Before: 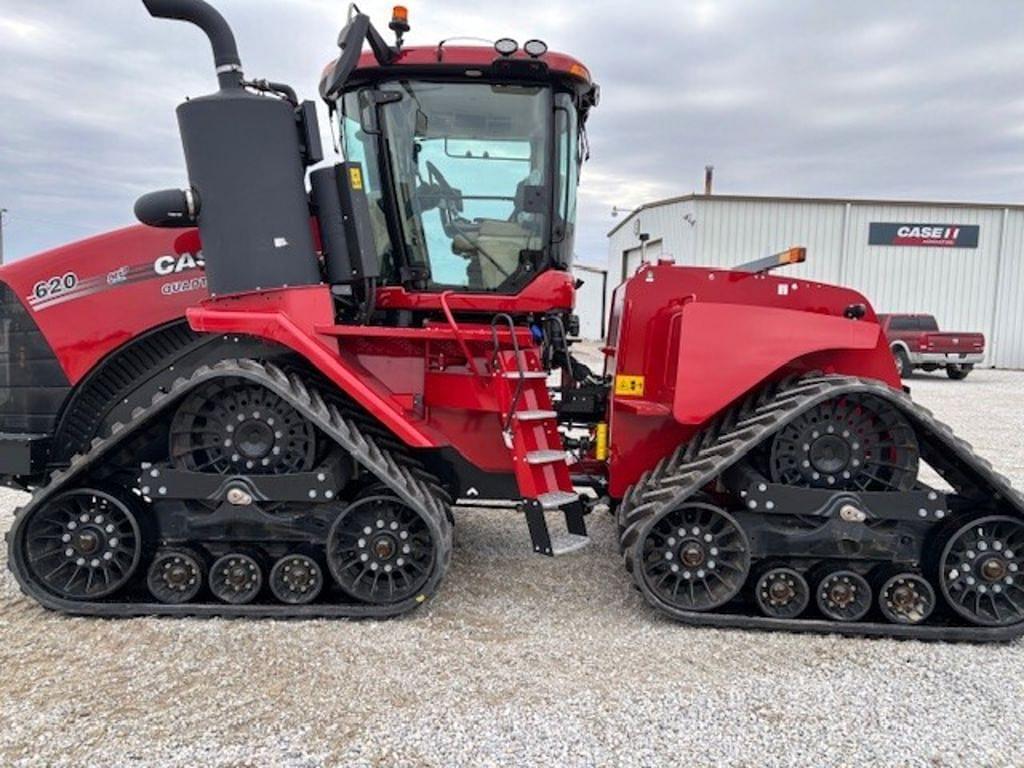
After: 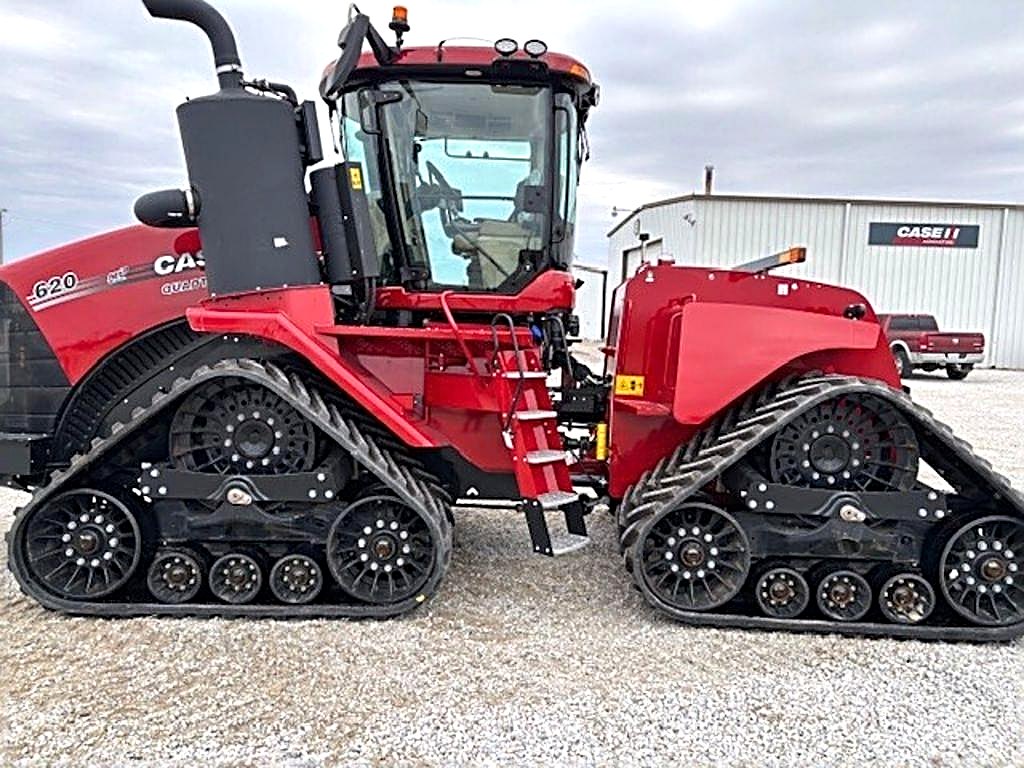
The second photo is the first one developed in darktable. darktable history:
exposure: exposure 0.3 EV, compensate highlight preservation false
sharpen: radius 3.025, amount 0.757
